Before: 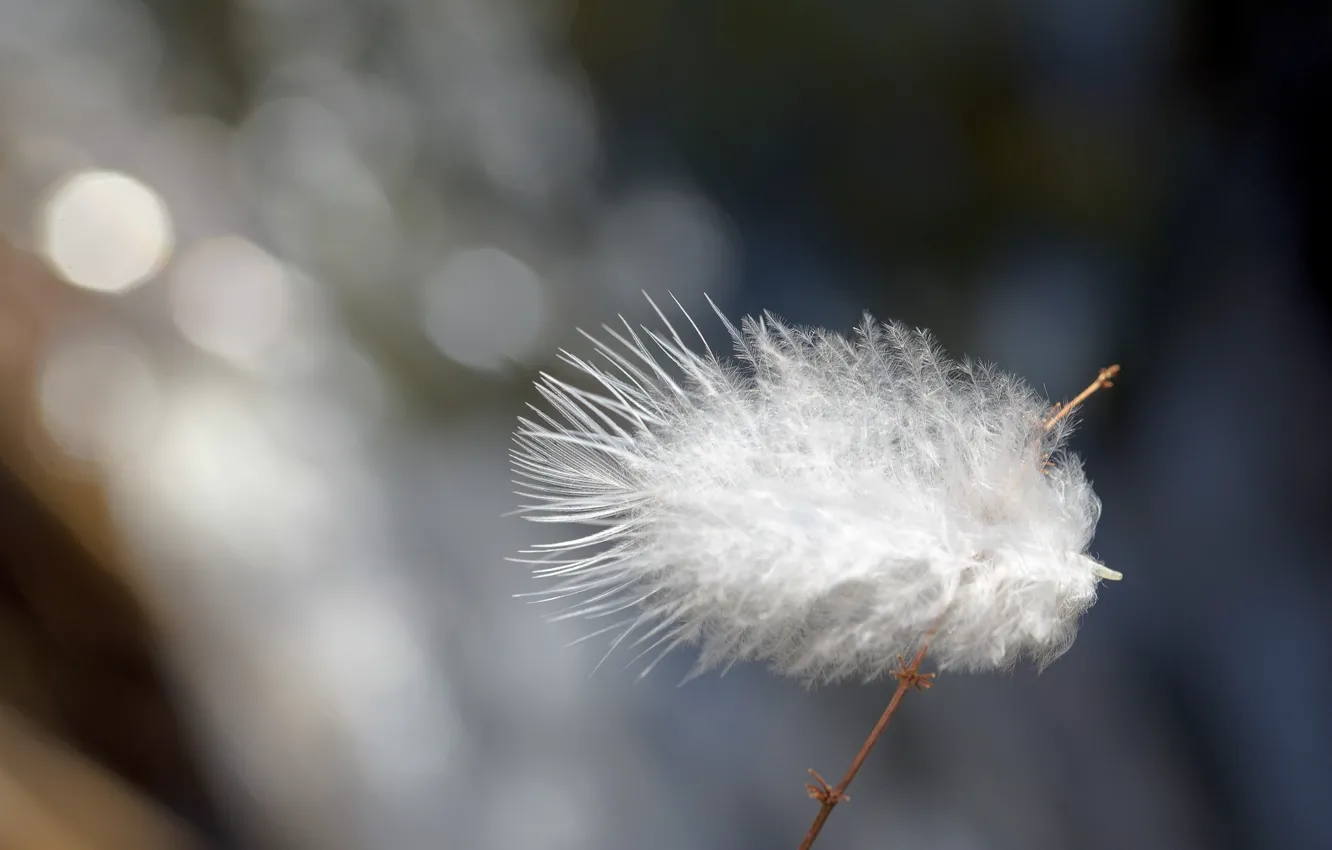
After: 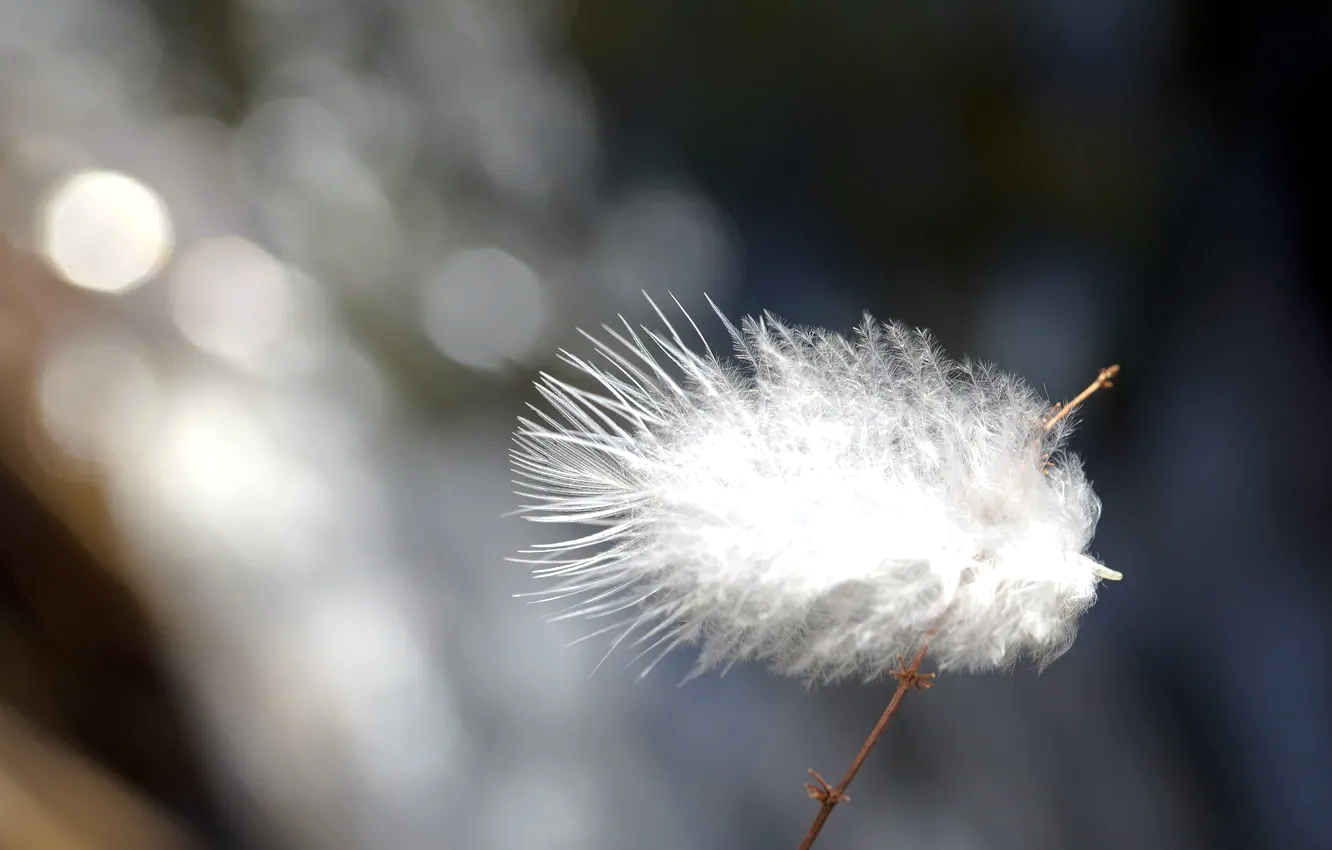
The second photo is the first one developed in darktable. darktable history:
tone equalizer: -8 EV -0.401 EV, -7 EV -0.389 EV, -6 EV -0.359 EV, -5 EV -0.195 EV, -3 EV 0.199 EV, -2 EV 0.333 EV, -1 EV 0.4 EV, +0 EV 0.43 EV, edges refinement/feathering 500, mask exposure compensation -1.57 EV, preserve details no
